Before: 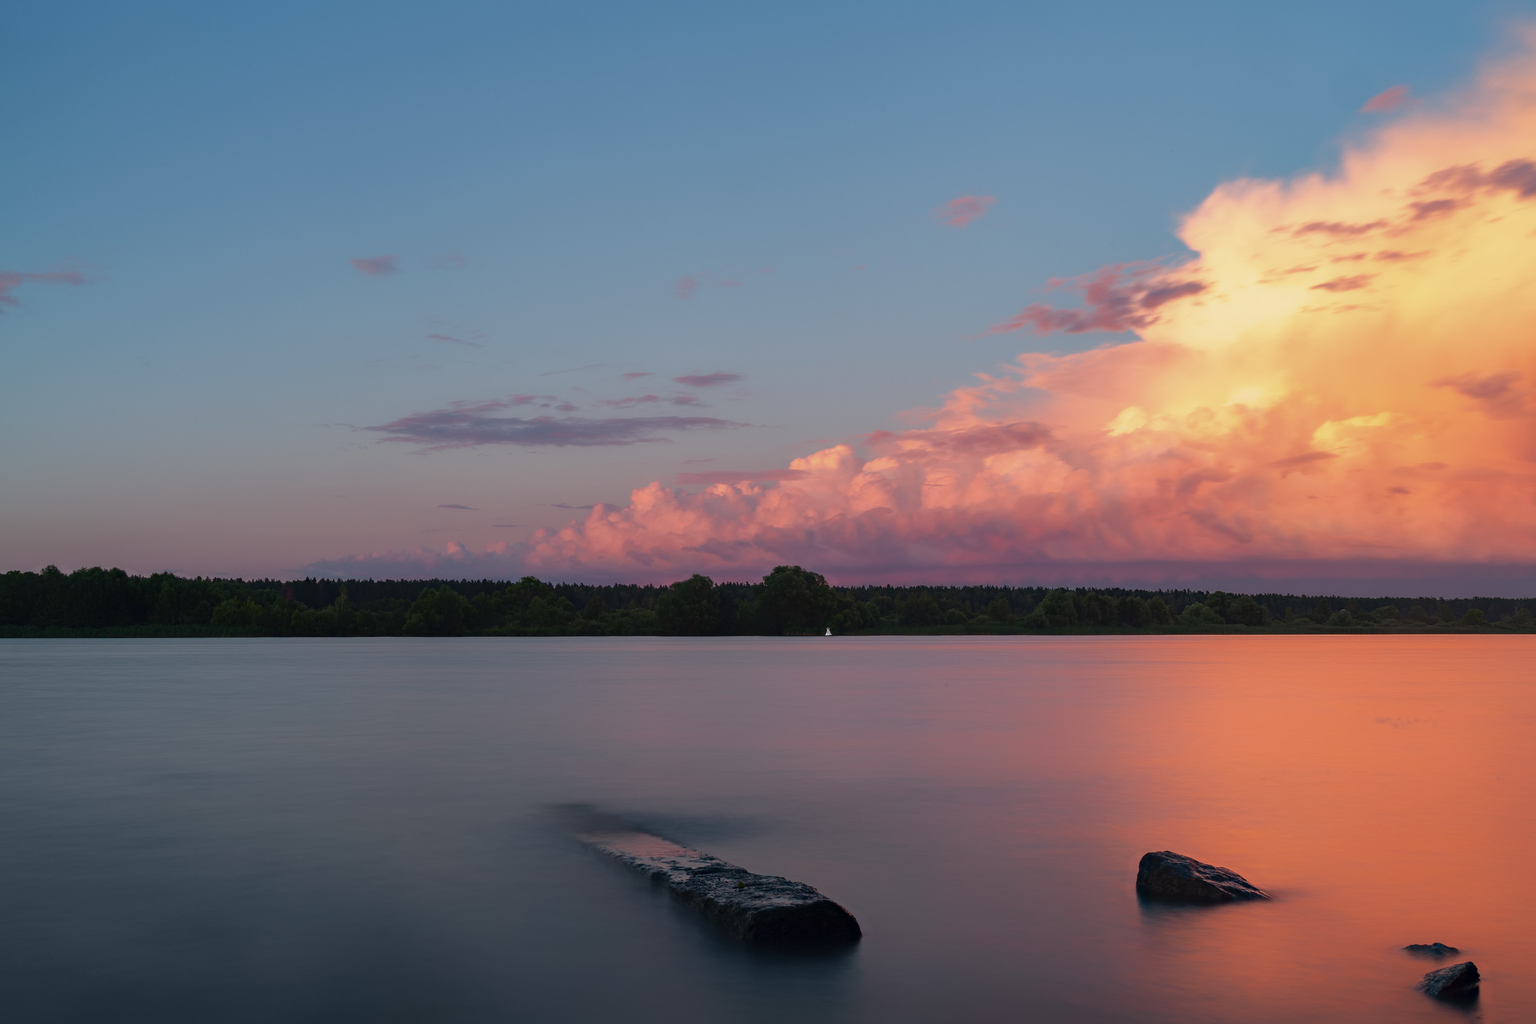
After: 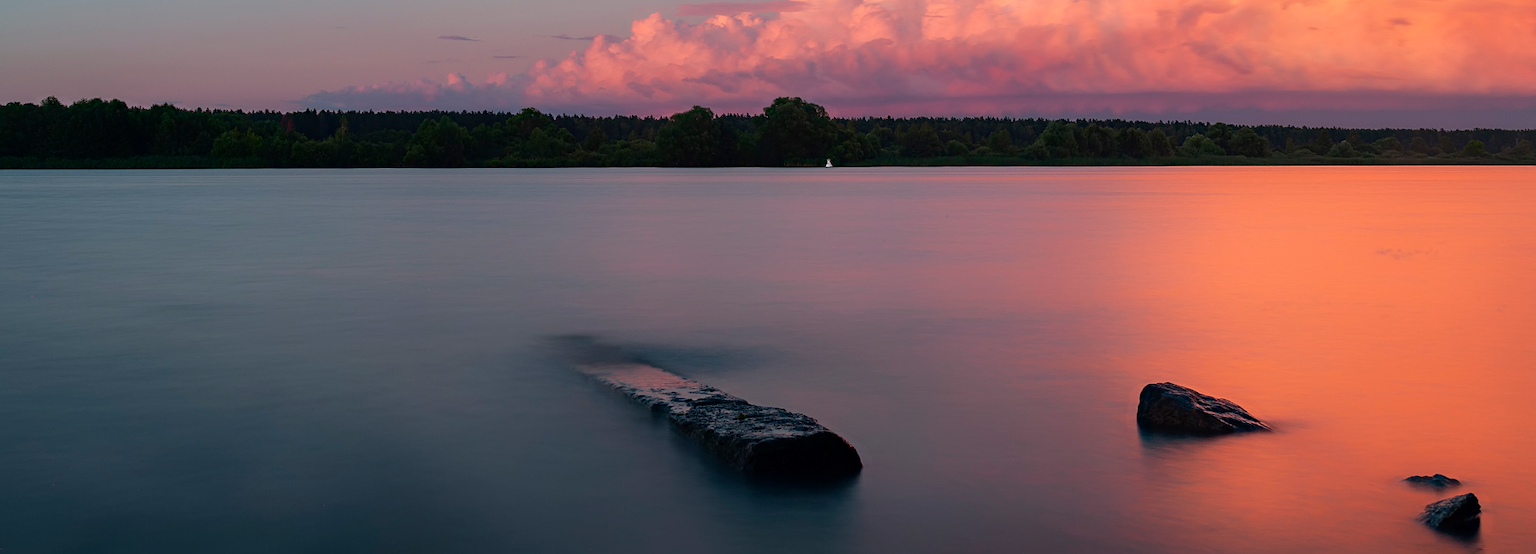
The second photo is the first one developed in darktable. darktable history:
base curve: curves: ch0 [(0, 0) (0.472, 0.508) (1, 1)], preserve colors none
crop and rotate: top 45.81%, right 0.043%
sharpen: amount 0.202
